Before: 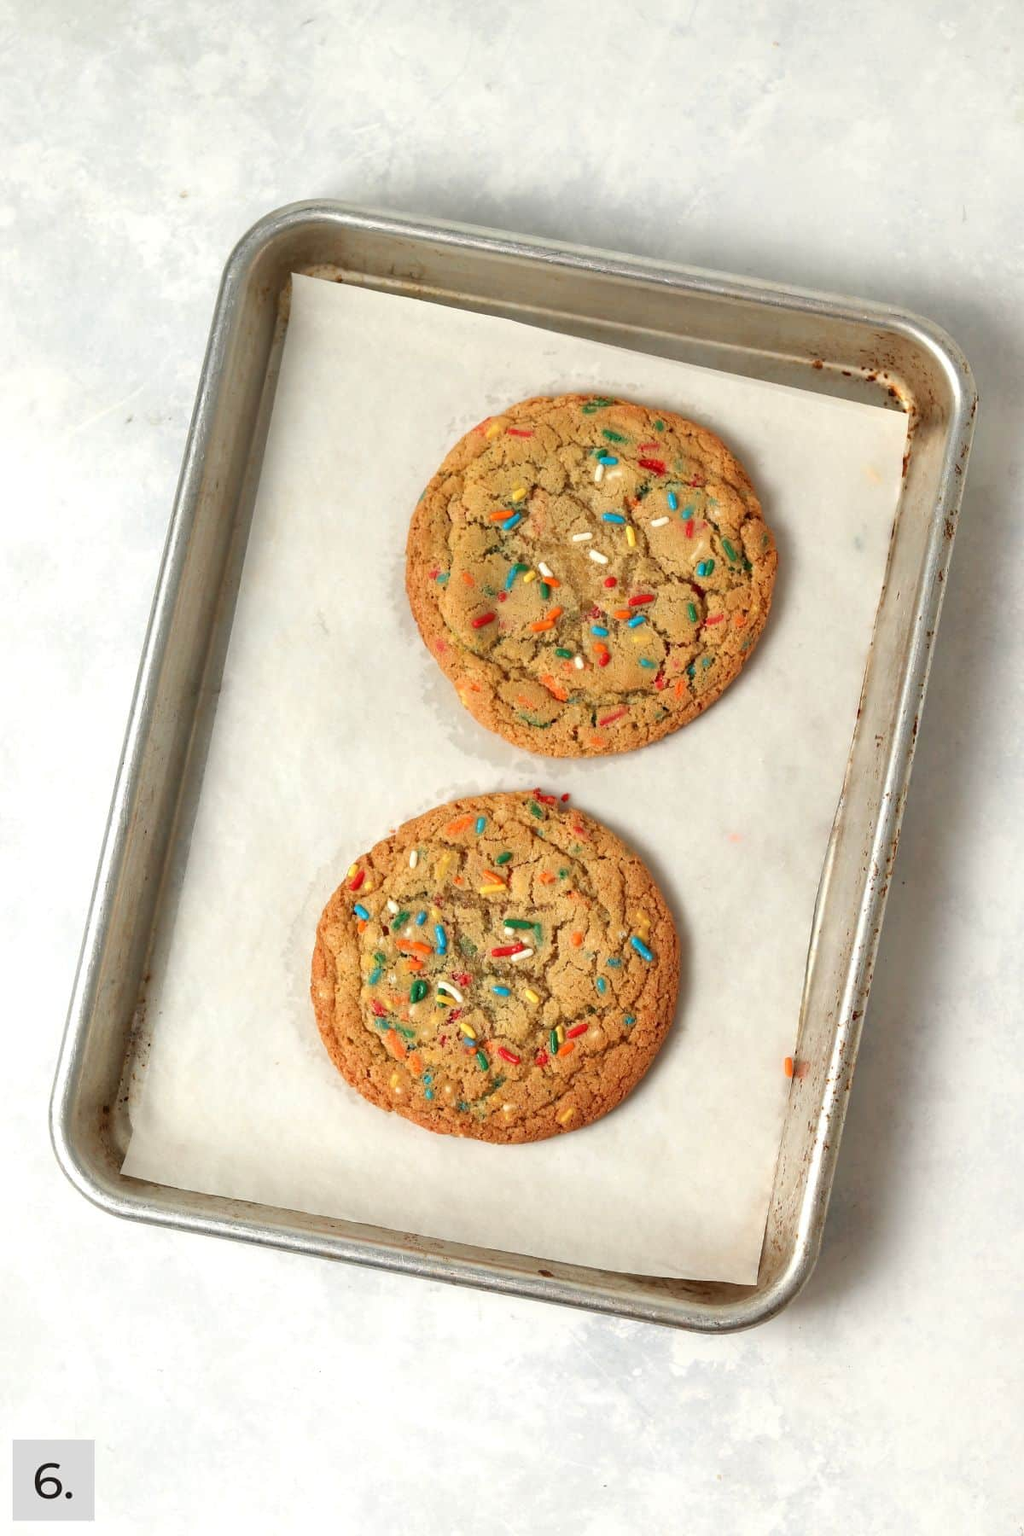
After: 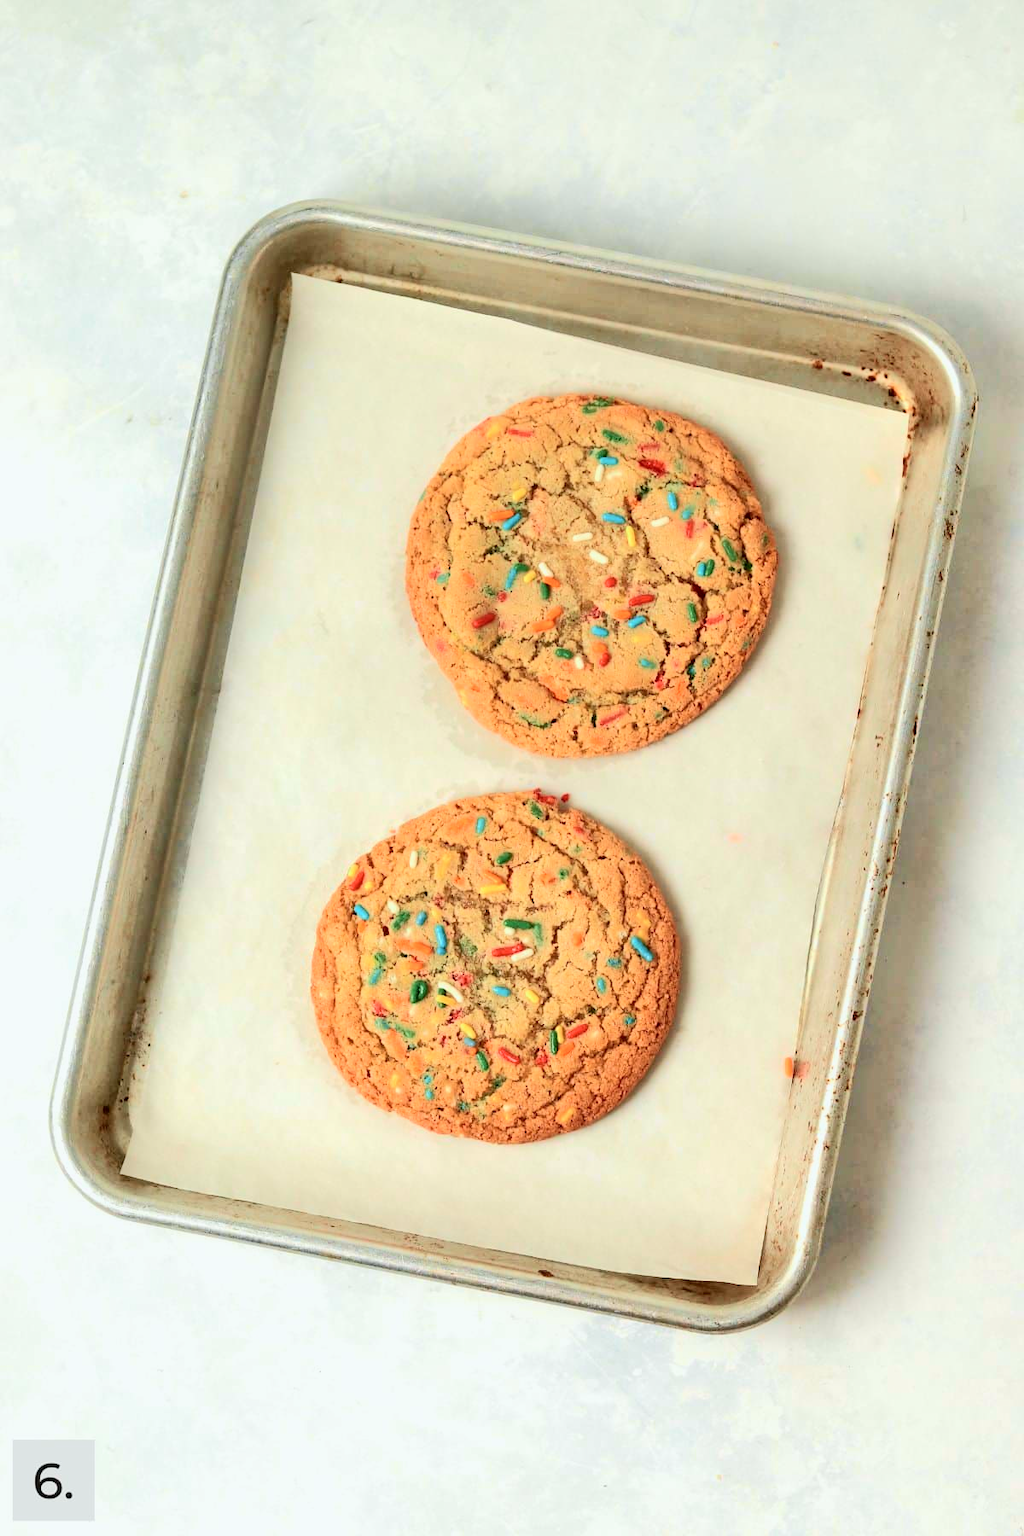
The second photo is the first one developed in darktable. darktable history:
tone curve: curves: ch0 [(0, 0) (0.037, 0.011) (0.135, 0.093) (0.266, 0.281) (0.461, 0.555) (0.581, 0.716) (0.675, 0.793) (0.767, 0.849) (0.91, 0.924) (1, 0.979)]; ch1 [(0, 0) (0.292, 0.278) (0.431, 0.418) (0.493, 0.479) (0.506, 0.5) (0.532, 0.537) (0.562, 0.581) (0.641, 0.663) (0.754, 0.76) (1, 1)]; ch2 [(0, 0) (0.294, 0.3) (0.361, 0.372) (0.429, 0.445) (0.478, 0.486) (0.502, 0.498) (0.518, 0.522) (0.531, 0.549) (0.561, 0.59) (0.64, 0.655) (0.693, 0.706) (0.845, 0.833) (1, 0.951)], color space Lab, independent channels, preserve colors none
